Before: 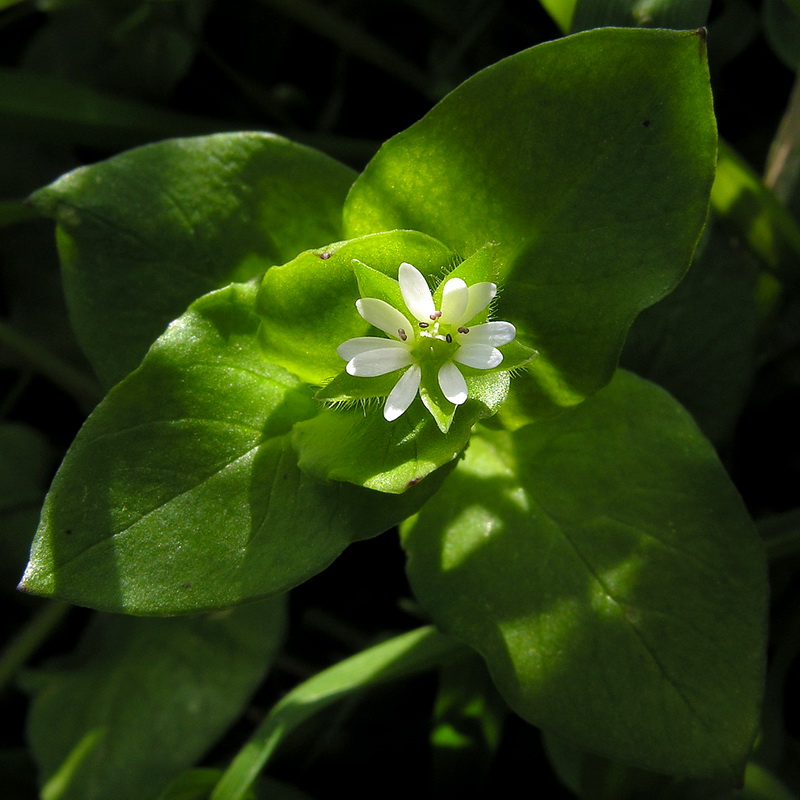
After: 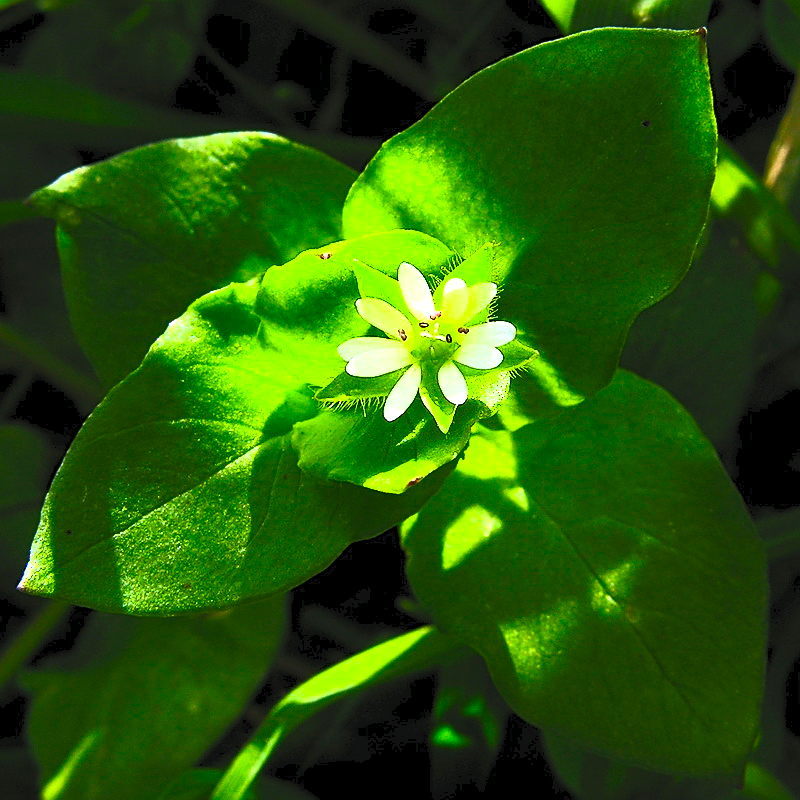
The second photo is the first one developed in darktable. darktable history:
sharpen: amount 0.583
contrast brightness saturation: contrast 0.993, brightness 0.991, saturation 0.99
